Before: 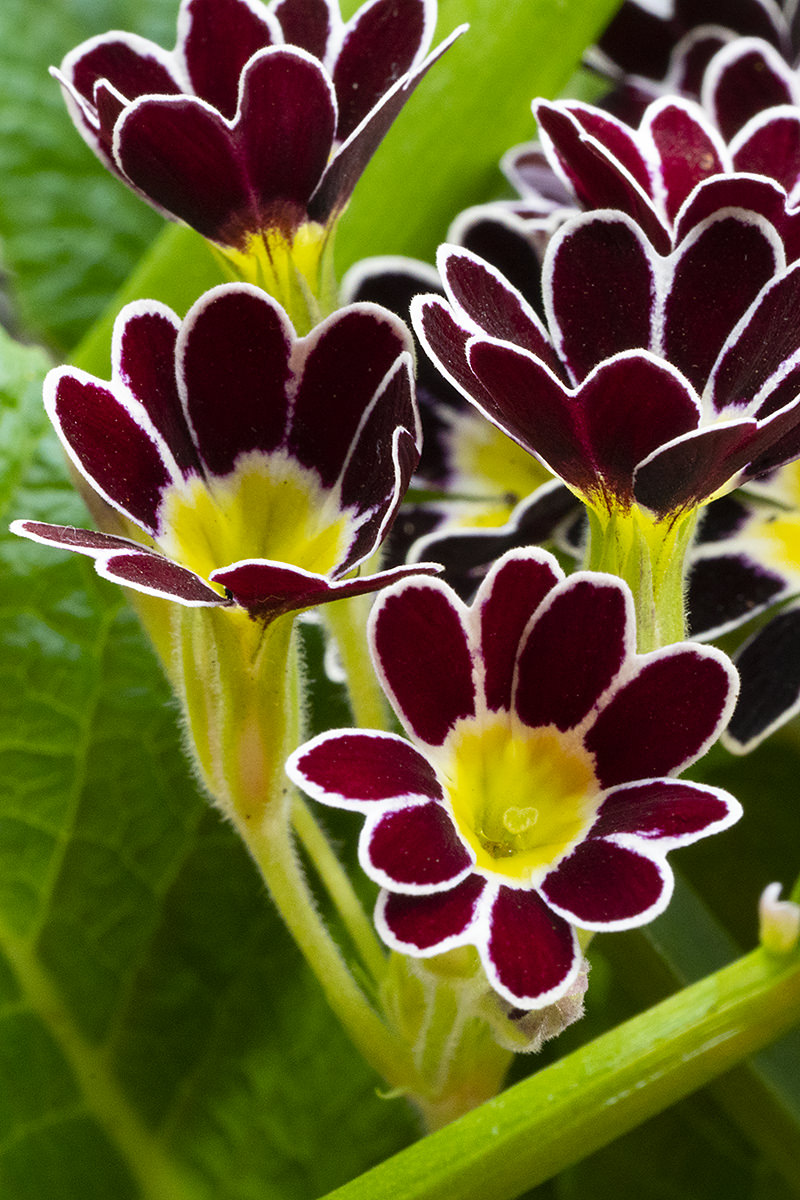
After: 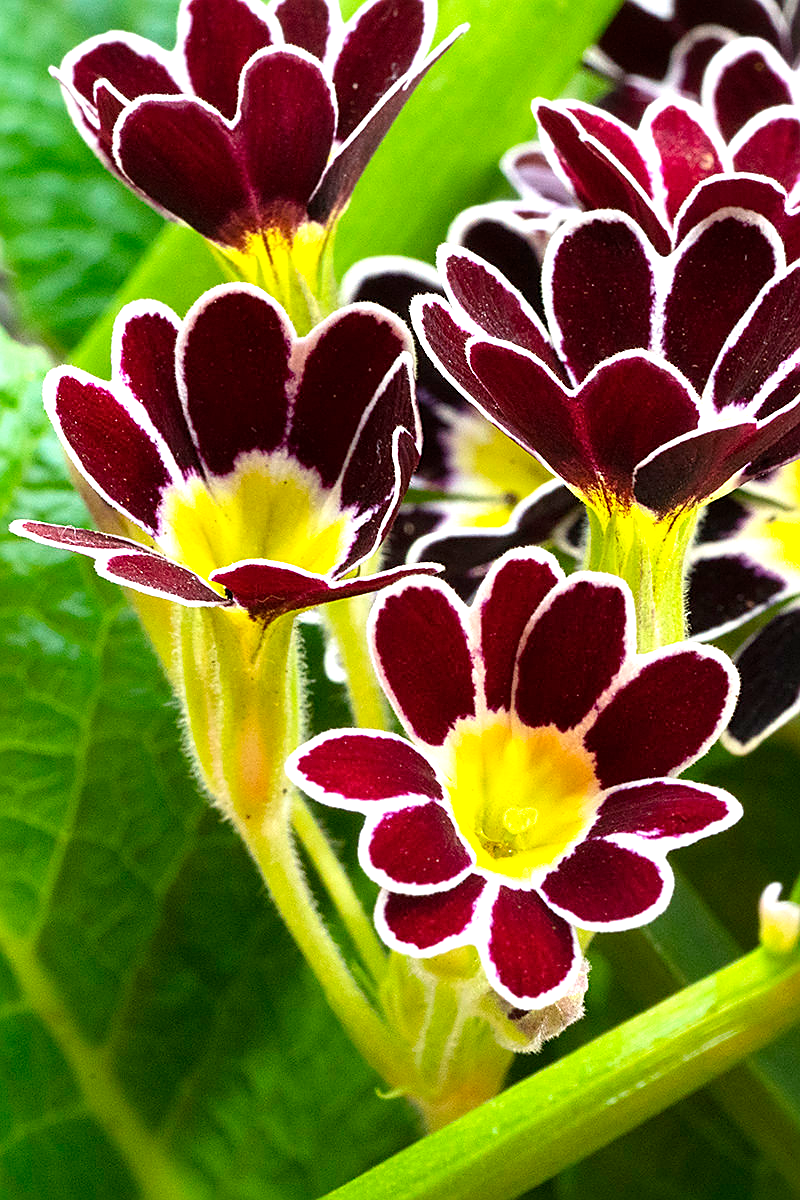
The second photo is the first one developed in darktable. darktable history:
exposure: exposure 0.801 EV, compensate highlight preservation false
sharpen: on, module defaults
